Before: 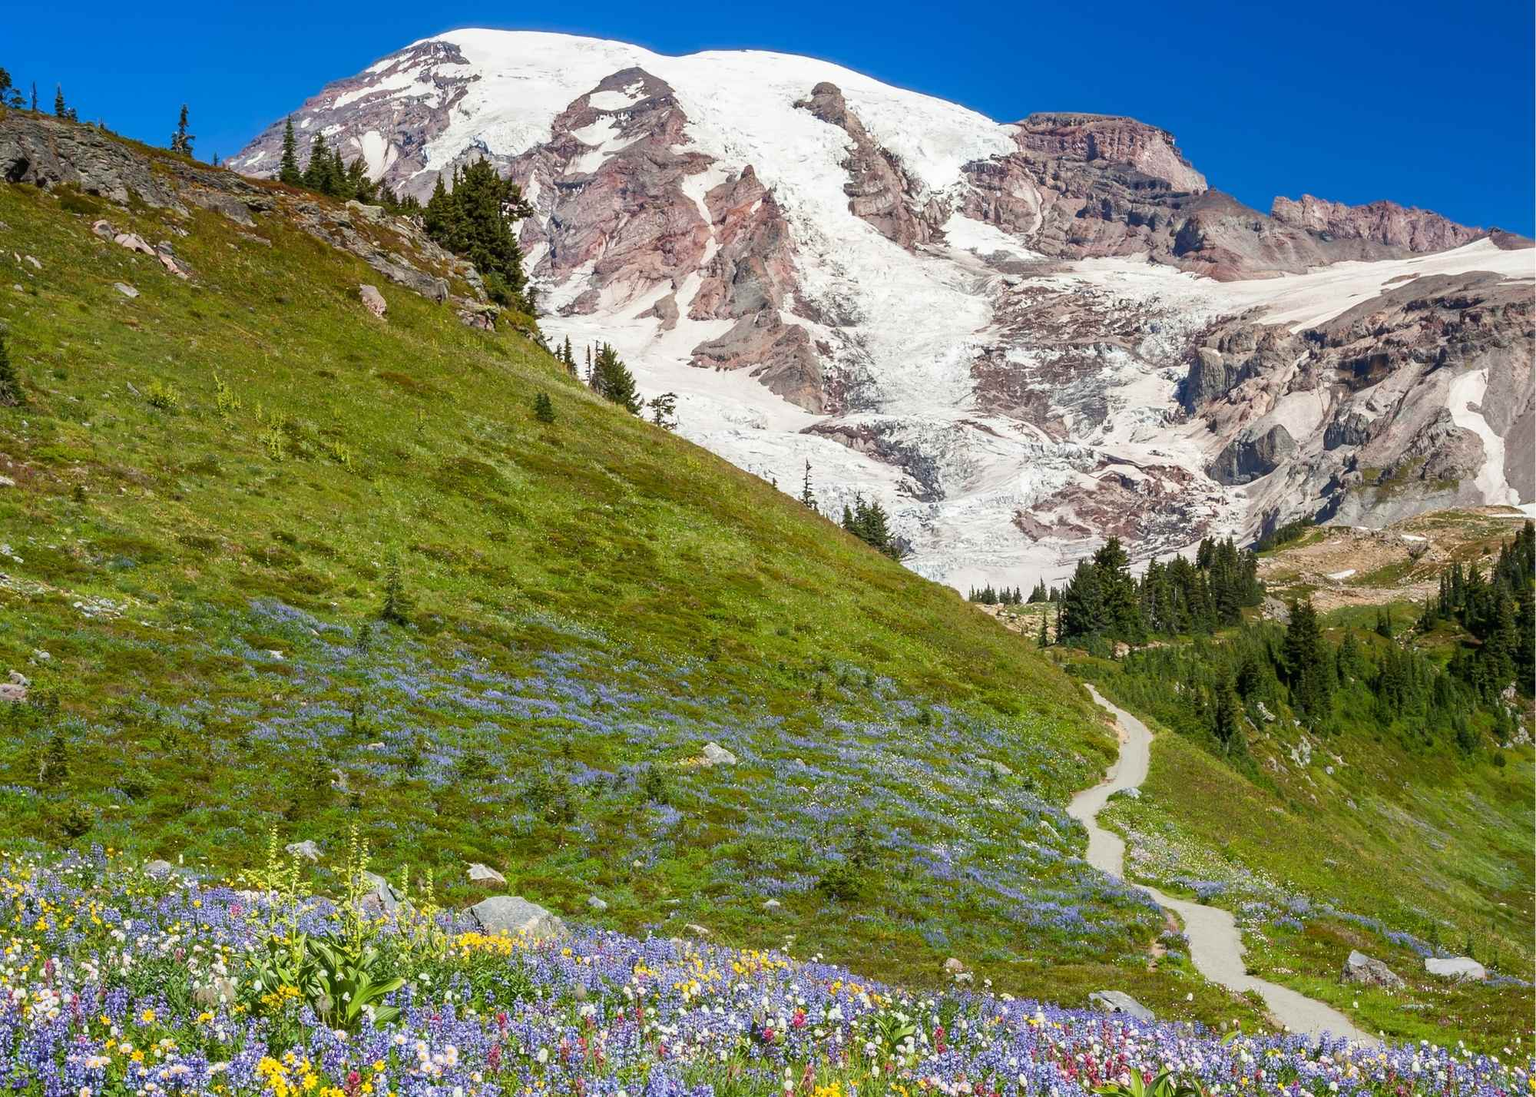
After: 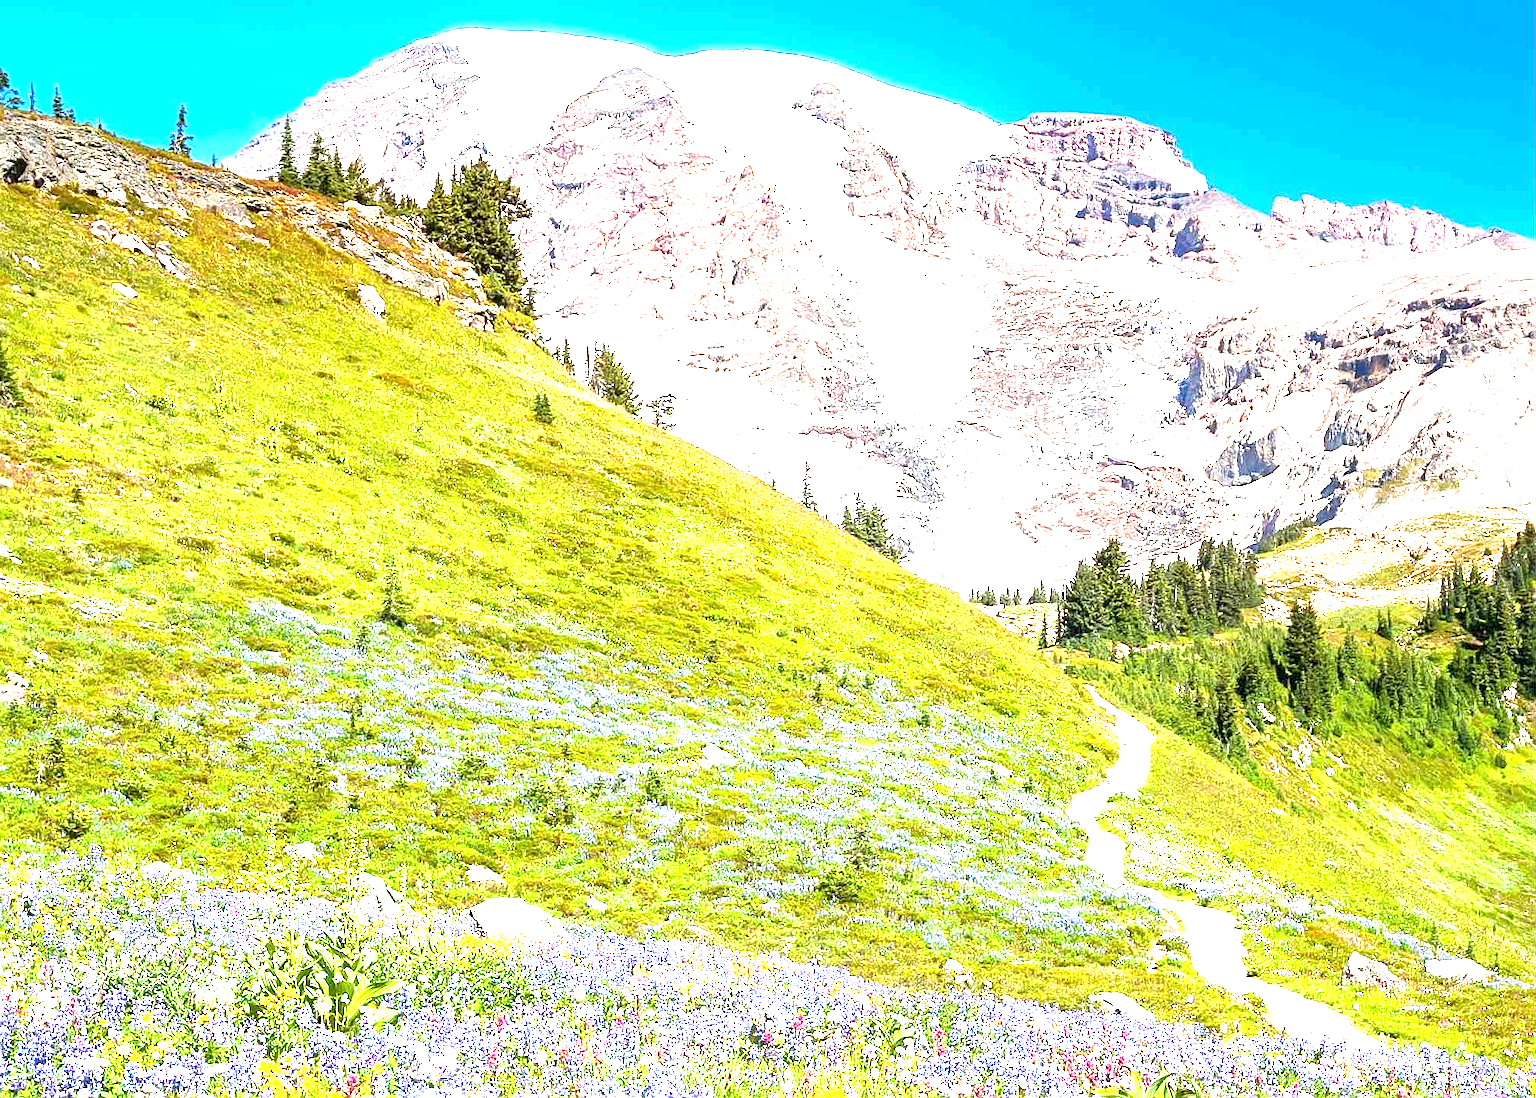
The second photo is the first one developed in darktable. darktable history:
sharpen: on, module defaults
crop and rotate: left 0.157%, bottom 0%
exposure: black level correction 0.001, exposure 2.605 EV, compensate exposure bias true, compensate highlight preservation false
